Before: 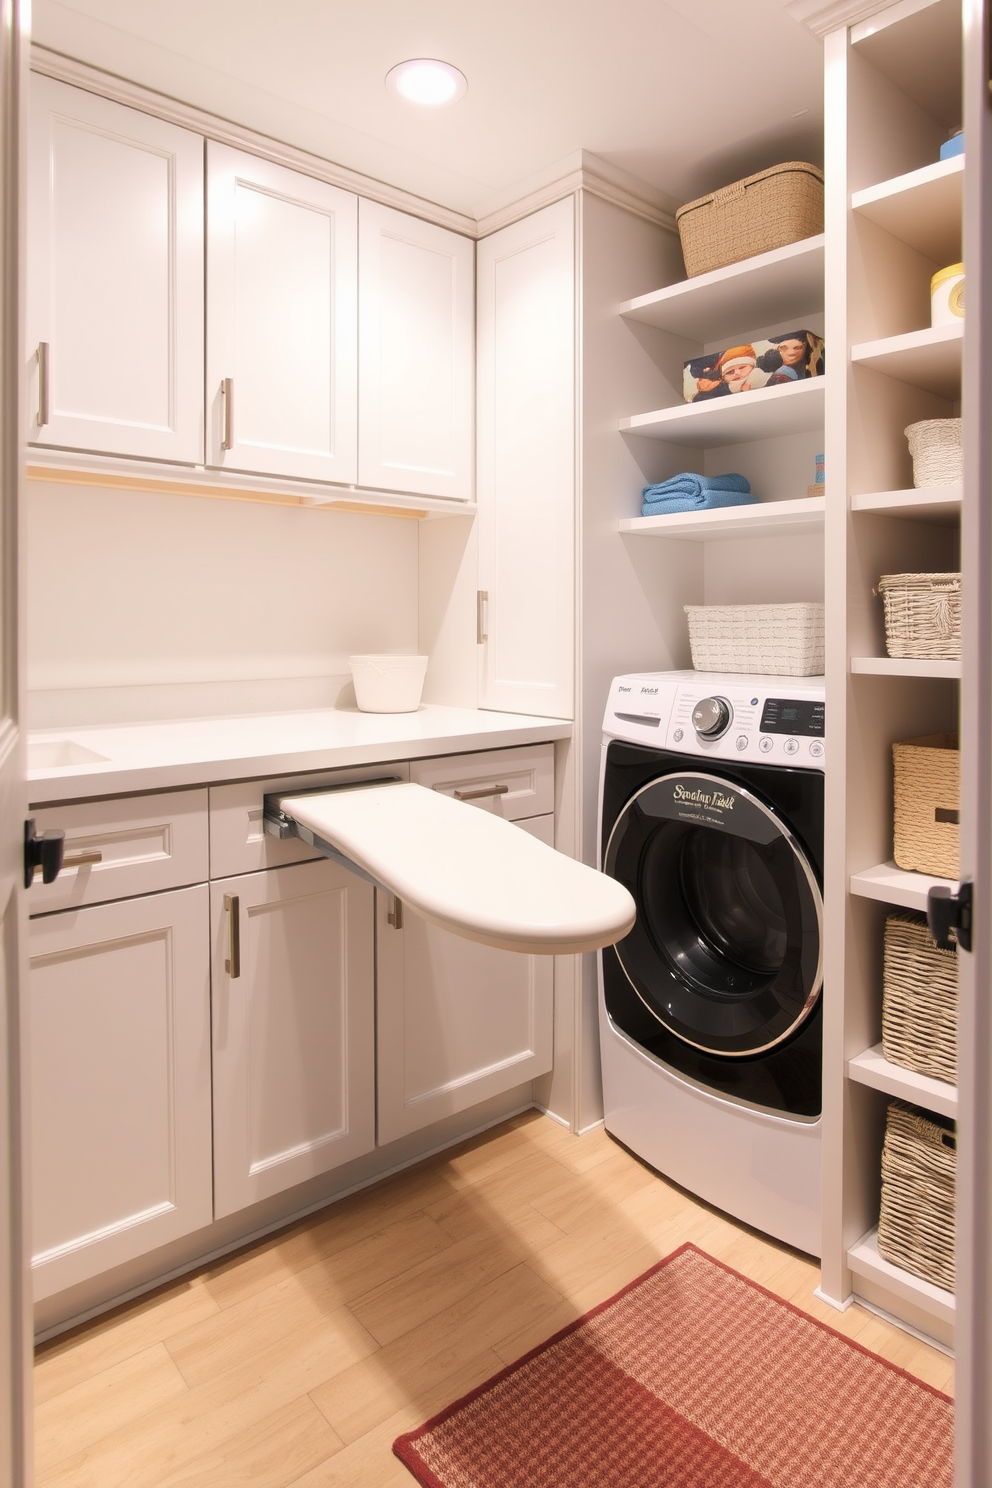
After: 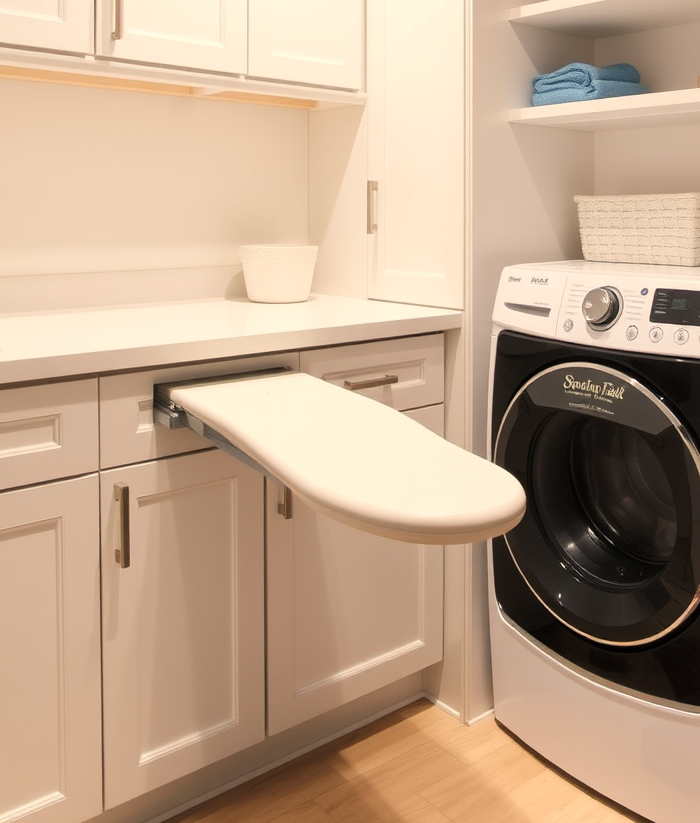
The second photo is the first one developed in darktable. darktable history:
white balance: red 1.029, blue 0.92
crop: left 11.123%, top 27.61%, right 18.3%, bottom 17.034%
